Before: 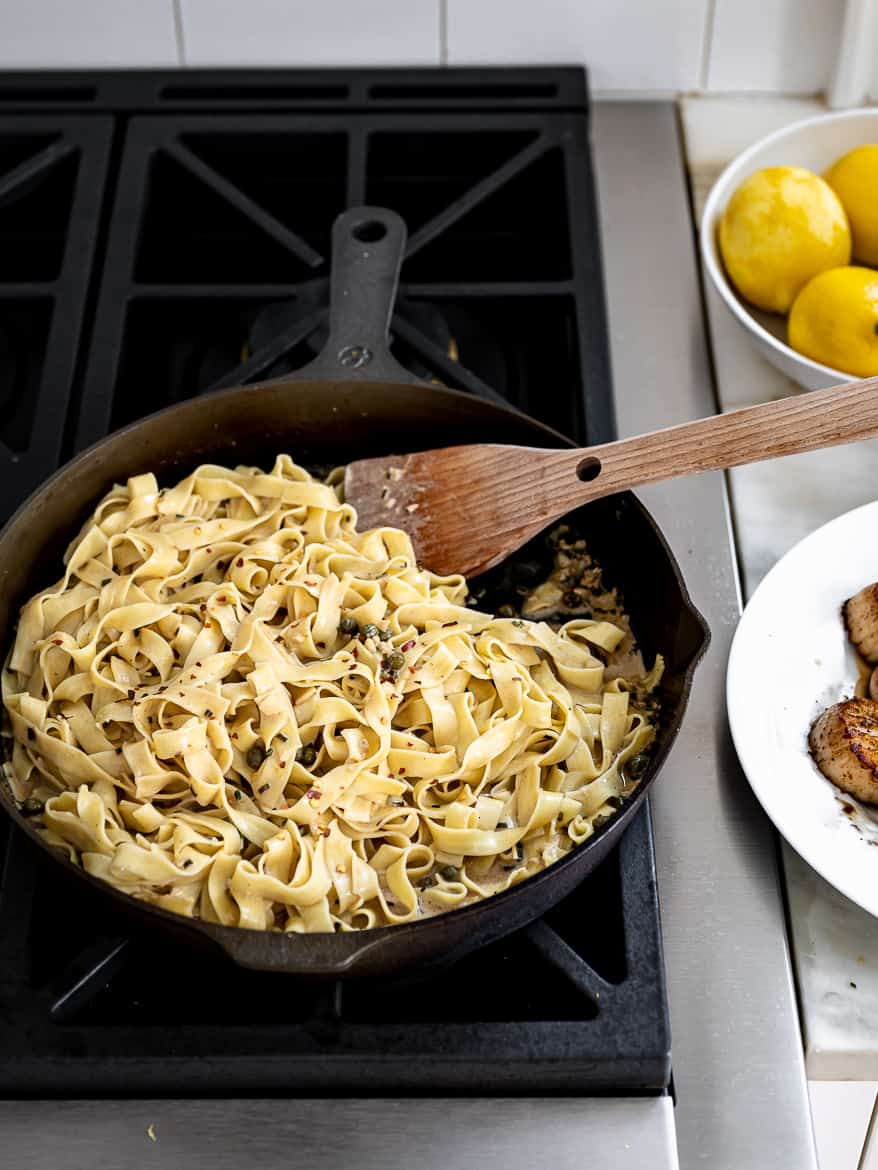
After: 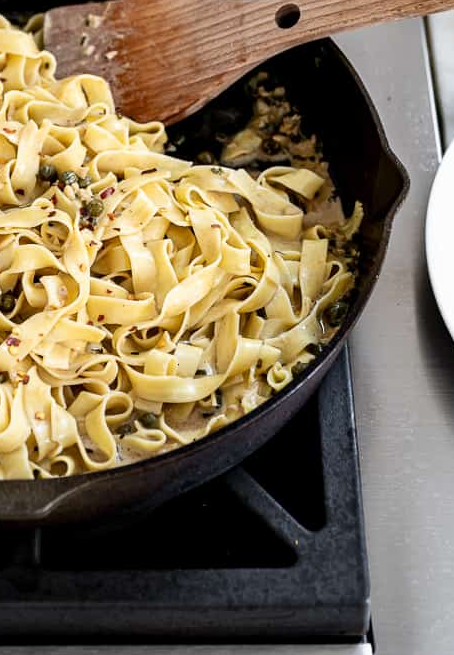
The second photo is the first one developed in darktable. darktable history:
crop: left 34.386%, top 38.794%, right 13.829%, bottom 5.208%
